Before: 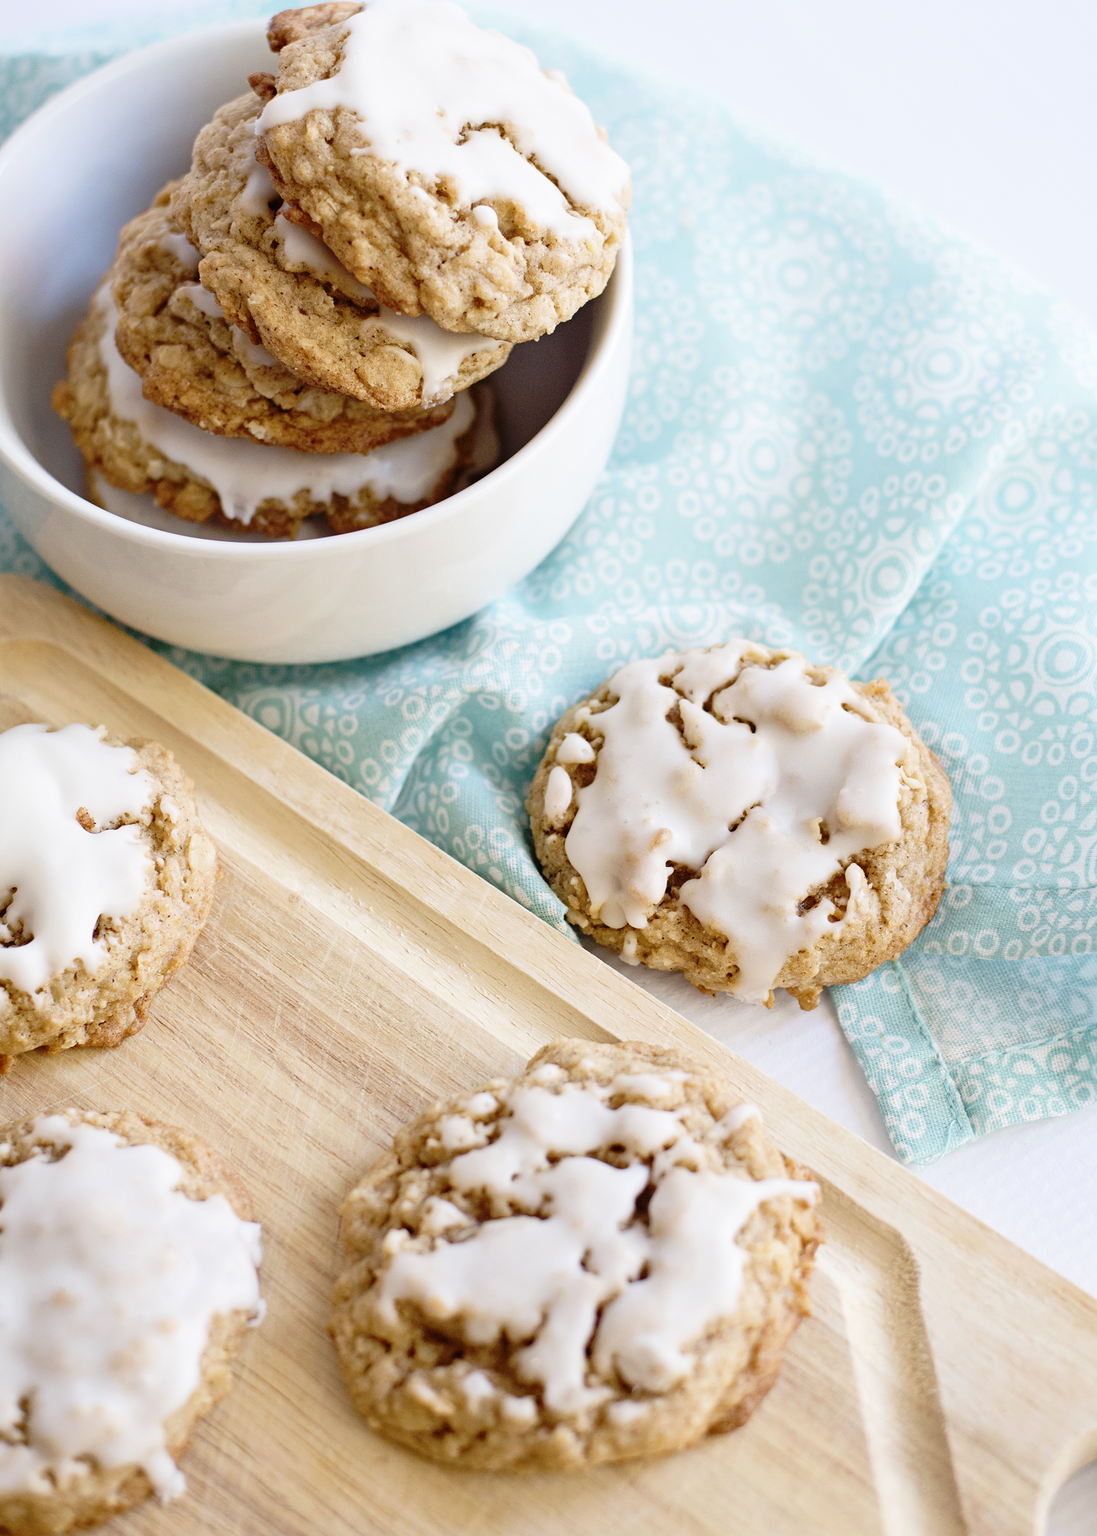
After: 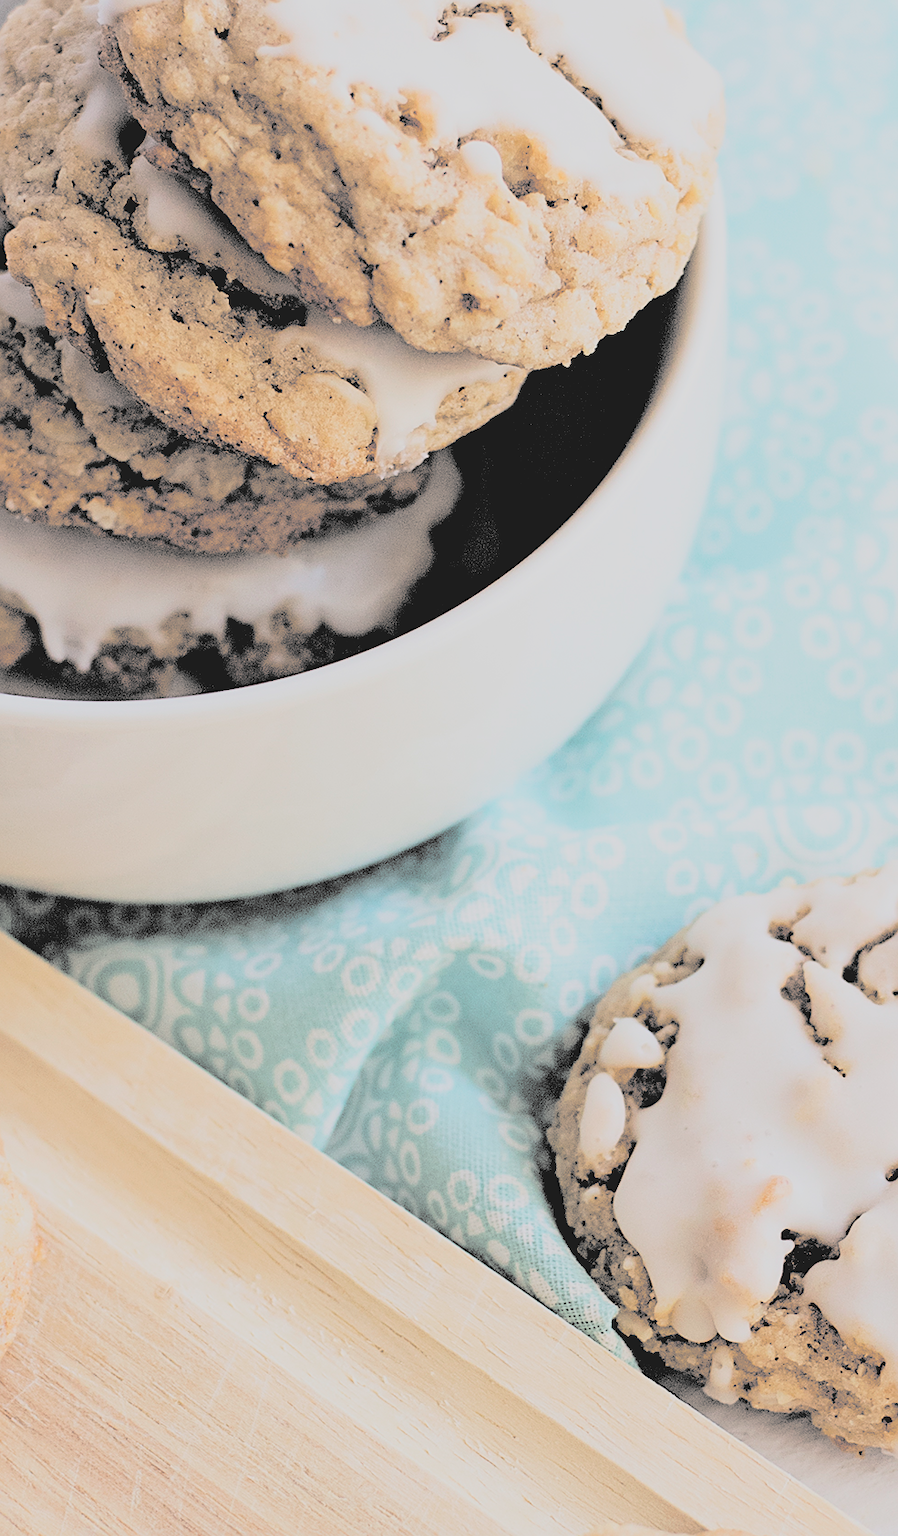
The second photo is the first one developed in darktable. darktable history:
sharpen: on, module defaults
exposure: exposure 0.515 EV, compensate exposure bias true, compensate highlight preservation false
contrast brightness saturation: brightness 0.984
filmic rgb: black relative exposure -2.79 EV, white relative exposure 4.56 EV, threshold 5.96 EV, hardness 1.76, contrast 1.267, color science v5 (2021), contrast in shadows safe, contrast in highlights safe, enable highlight reconstruction true
crop: left 17.864%, top 7.858%, right 32.813%, bottom 31.952%
